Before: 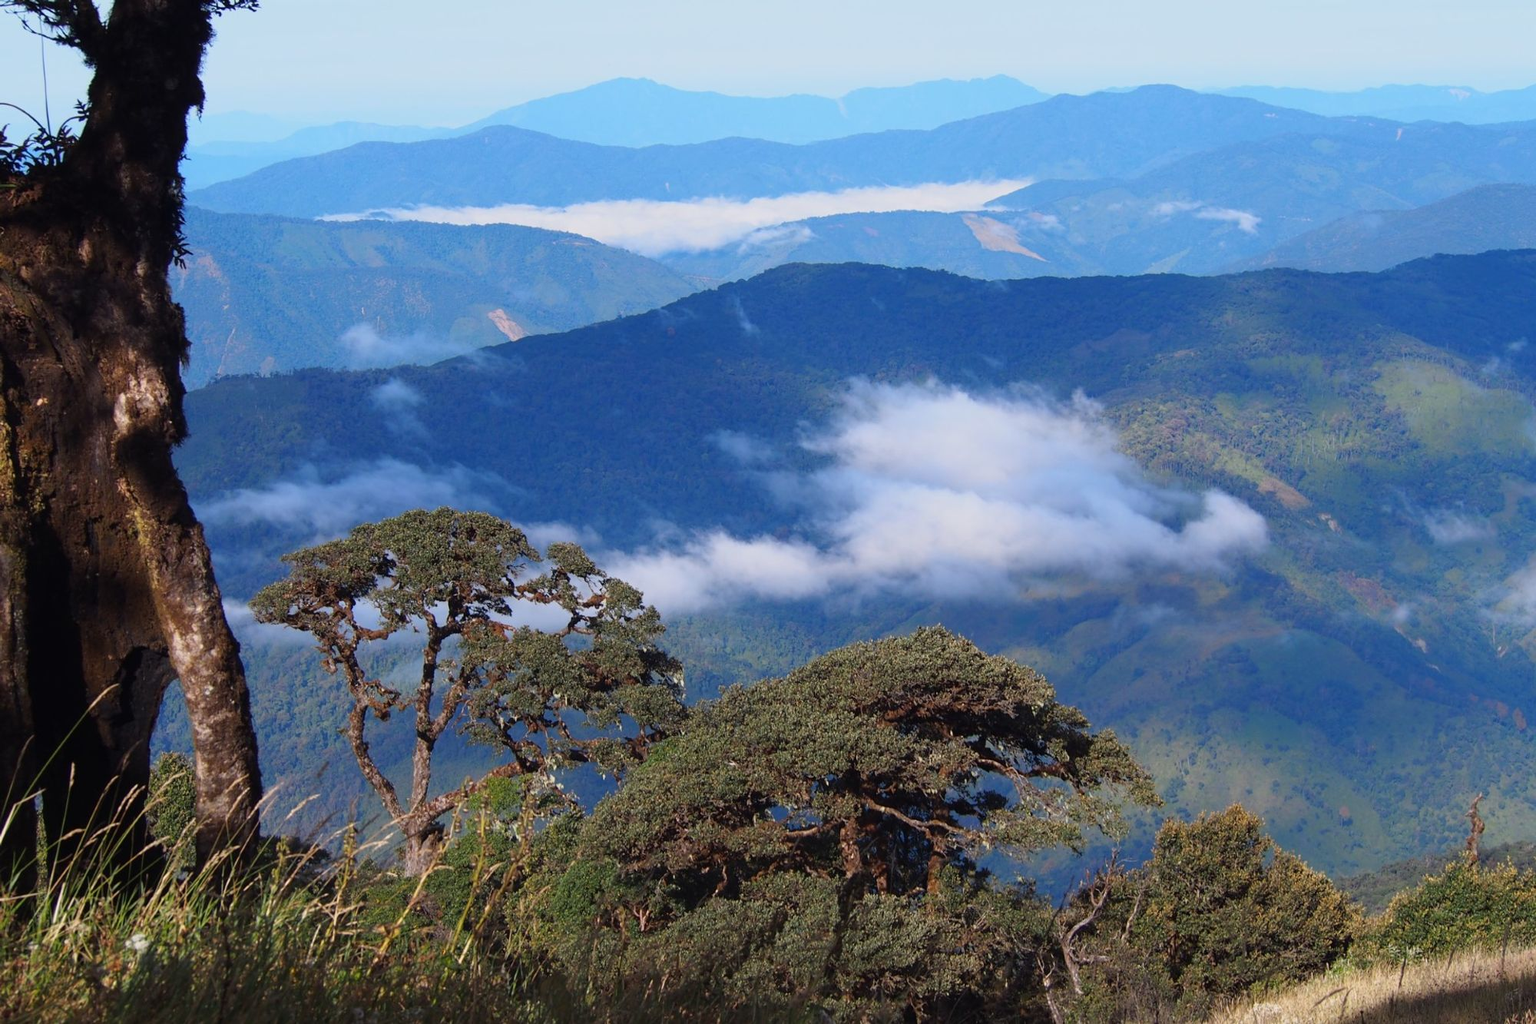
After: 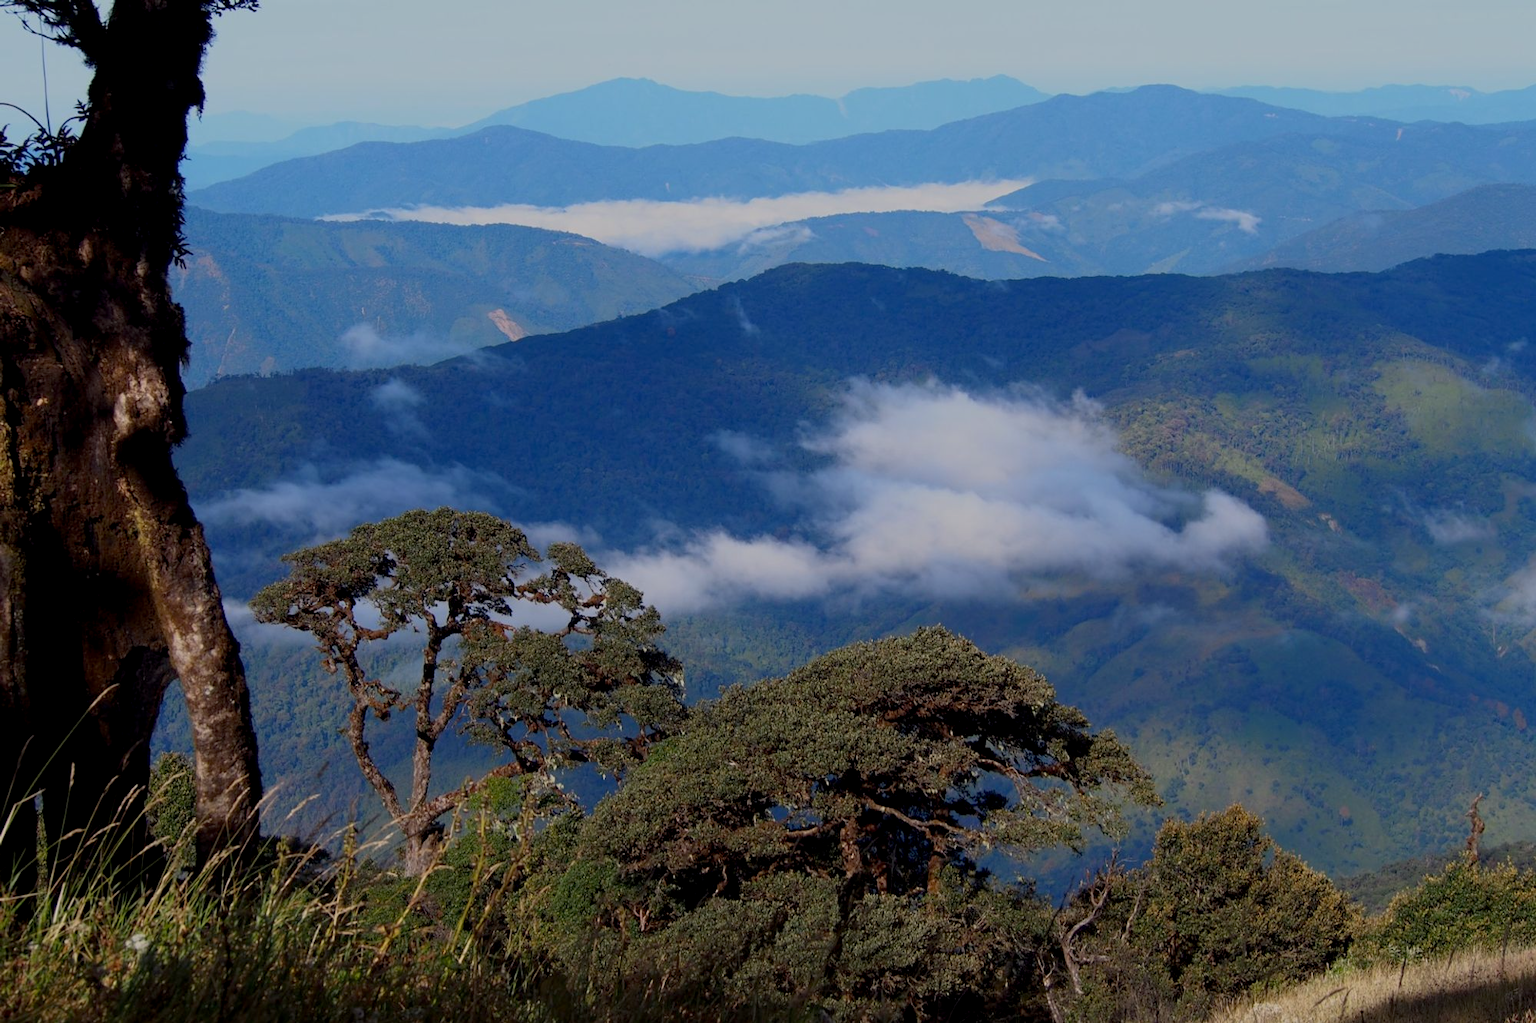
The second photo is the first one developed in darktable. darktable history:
color correction: highlights b* 3
exposure: black level correction 0.009, exposure -0.637 EV, compensate highlight preservation false
